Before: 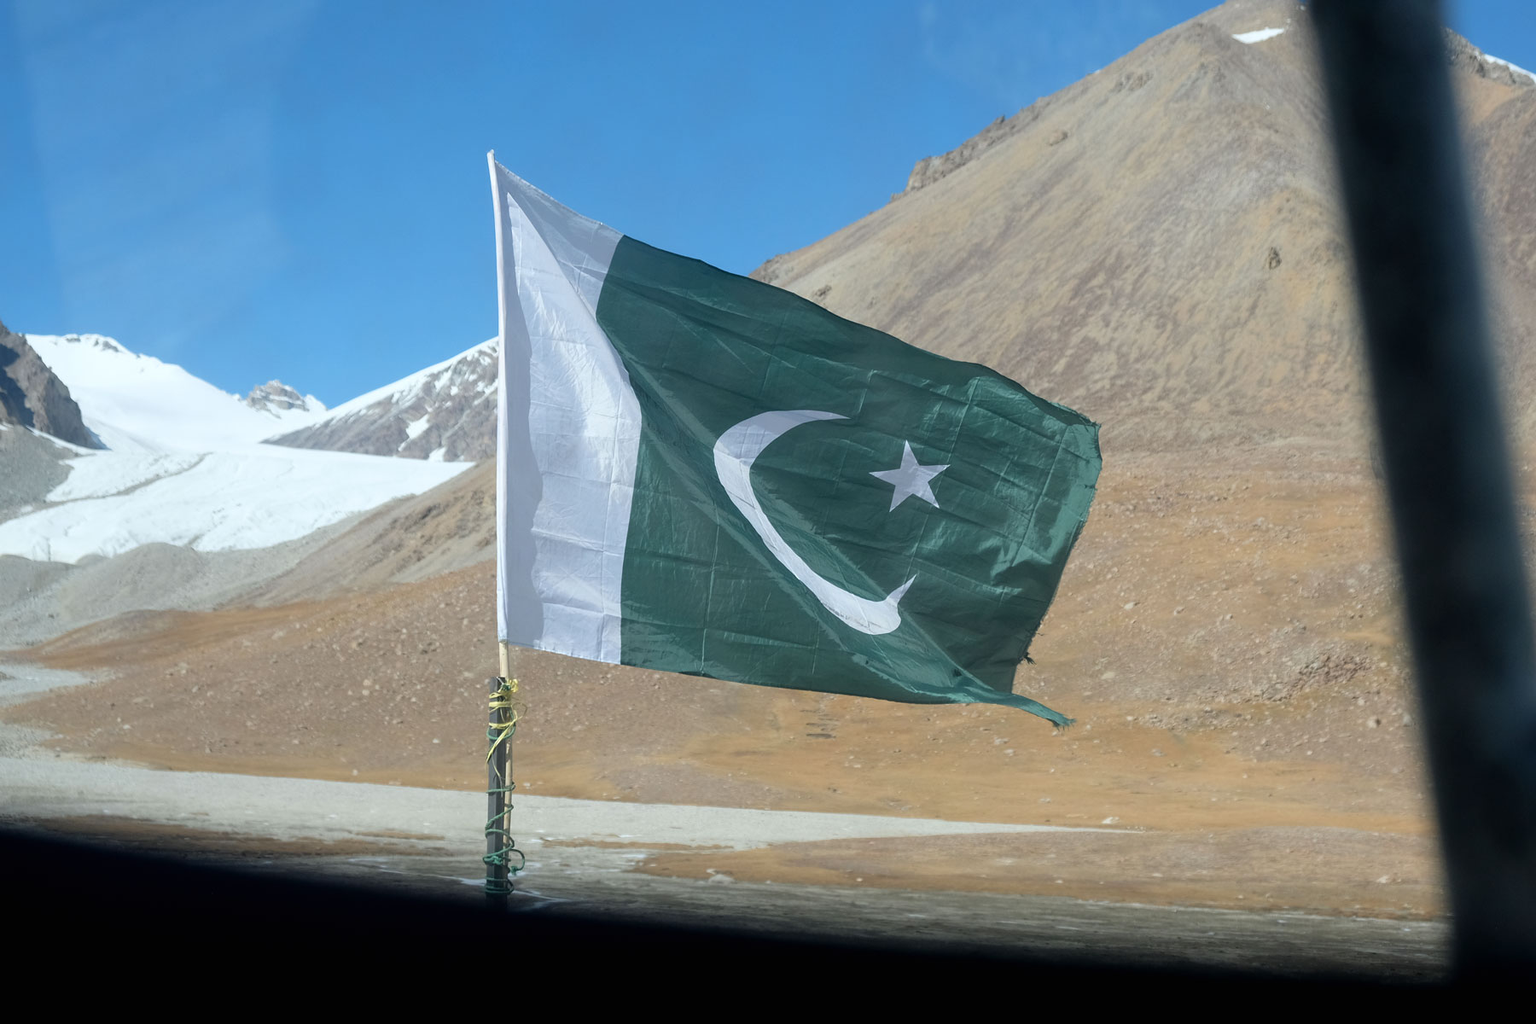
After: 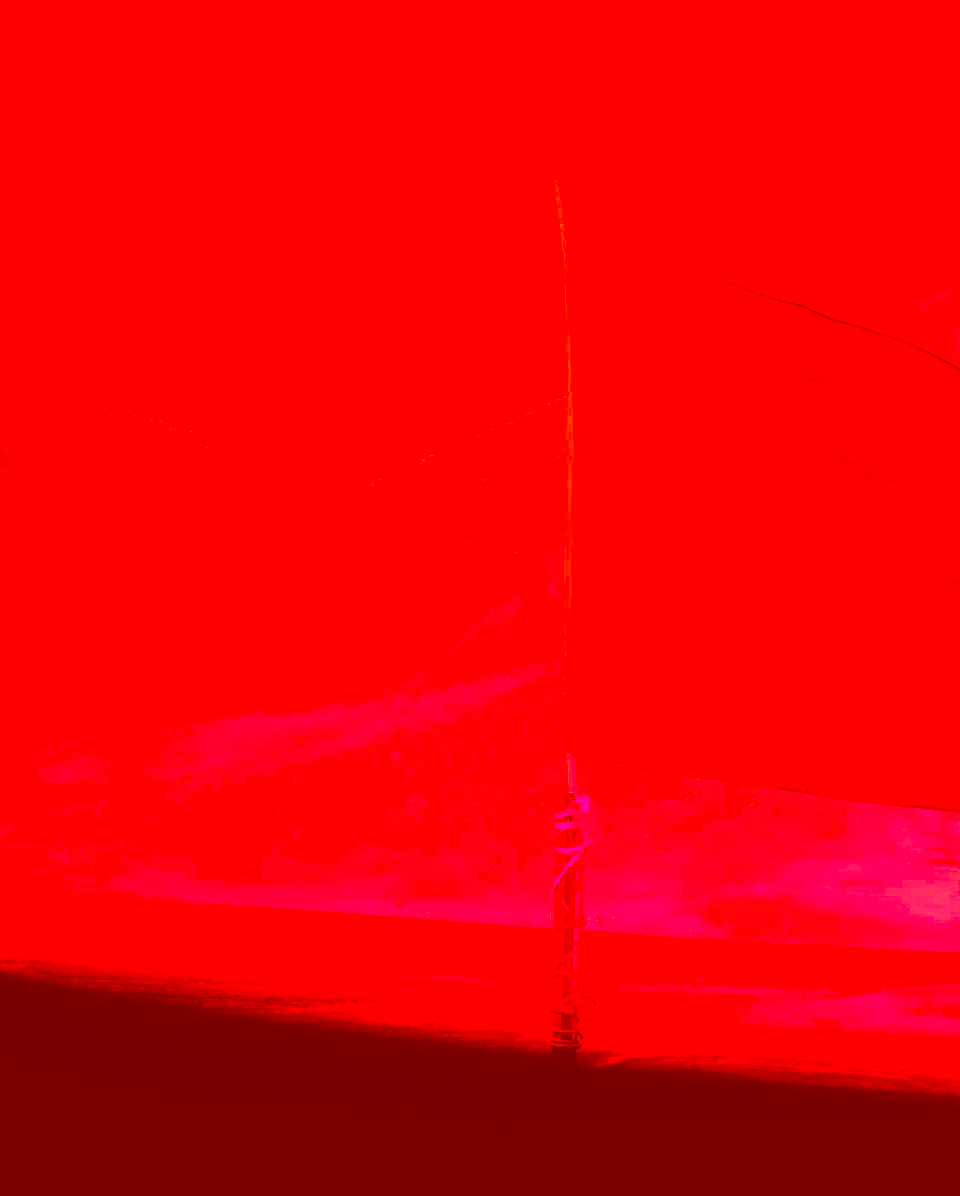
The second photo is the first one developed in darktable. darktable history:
crop: left 1.033%, right 45.584%, bottom 0.091%
exposure: black level correction 0, exposure 0.499 EV, compensate highlight preservation false
filmic rgb: black relative exposure -8.03 EV, white relative exposure 3.8 EV, hardness 4.37
color correction: highlights a* -39.61, highlights b* -39.45, shadows a* -39.99, shadows b* -39.52, saturation -2.98
